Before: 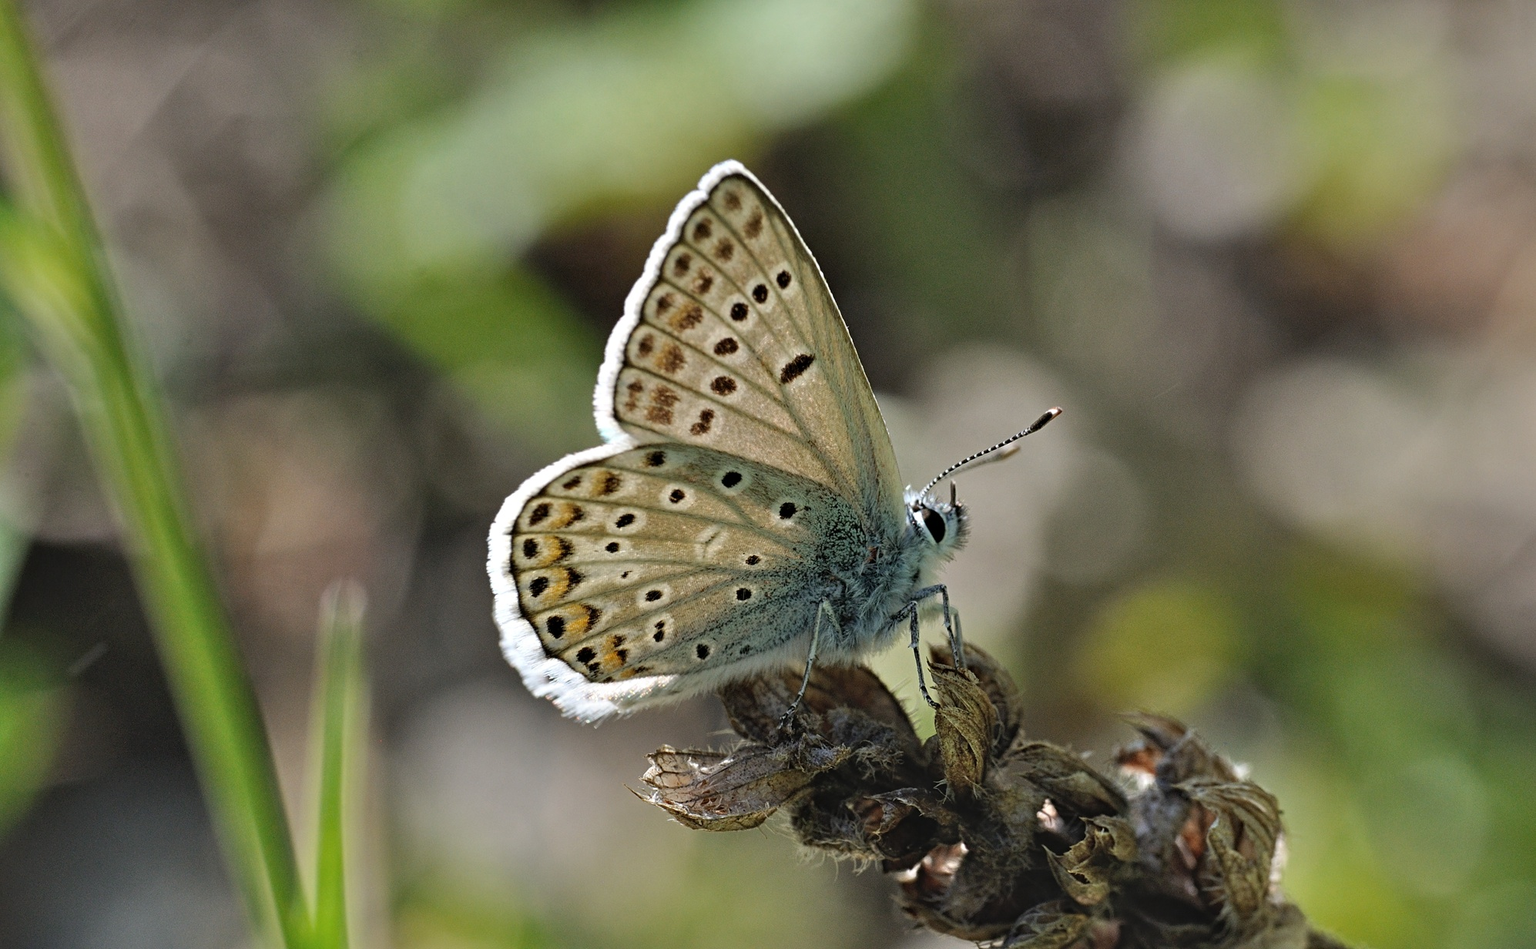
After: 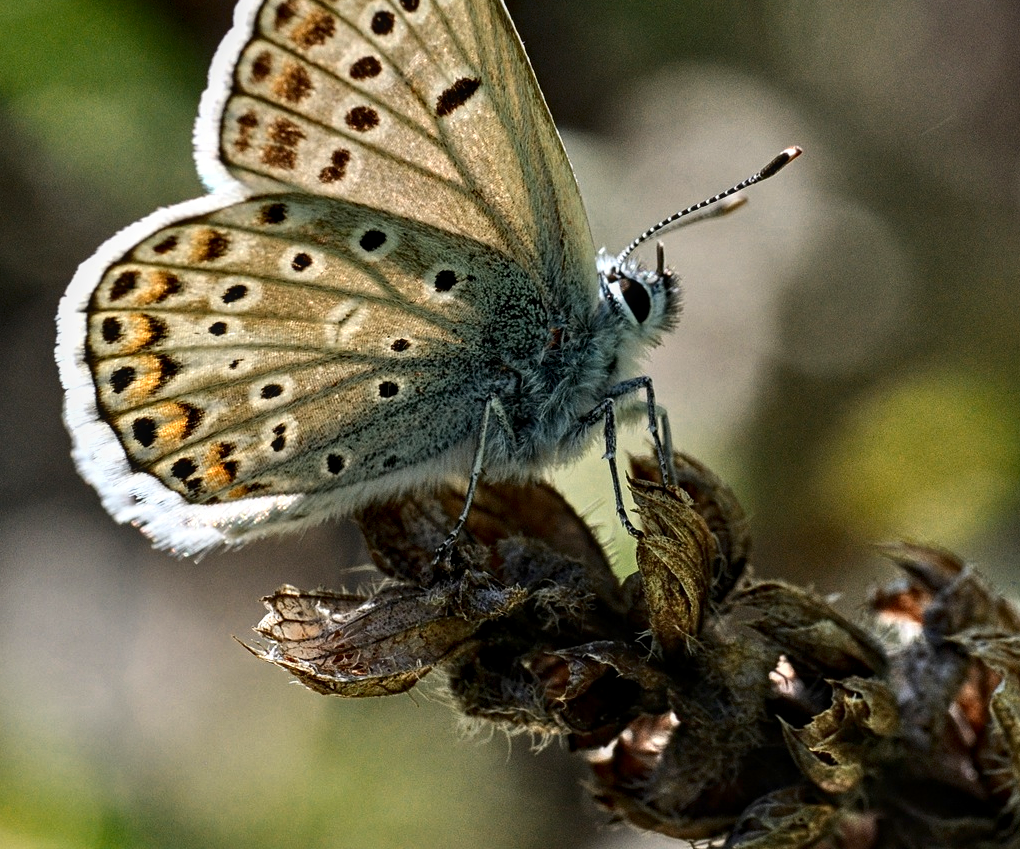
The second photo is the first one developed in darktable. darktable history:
crop and rotate: left 28.955%, top 31.072%, right 19.864%
color zones: curves: ch0 [(0.018, 0.548) (0.197, 0.654) (0.425, 0.447) (0.605, 0.658) (0.732, 0.579)]; ch1 [(0.105, 0.531) (0.224, 0.531) (0.386, 0.39) (0.618, 0.456) (0.732, 0.456) (0.956, 0.421)]; ch2 [(0.039, 0.583) (0.215, 0.465) (0.399, 0.544) (0.465, 0.548) (0.614, 0.447) (0.724, 0.43) (0.882, 0.623) (0.956, 0.632)]
contrast brightness saturation: contrast 0.187, brightness -0.107, saturation 0.215
local contrast: on, module defaults
